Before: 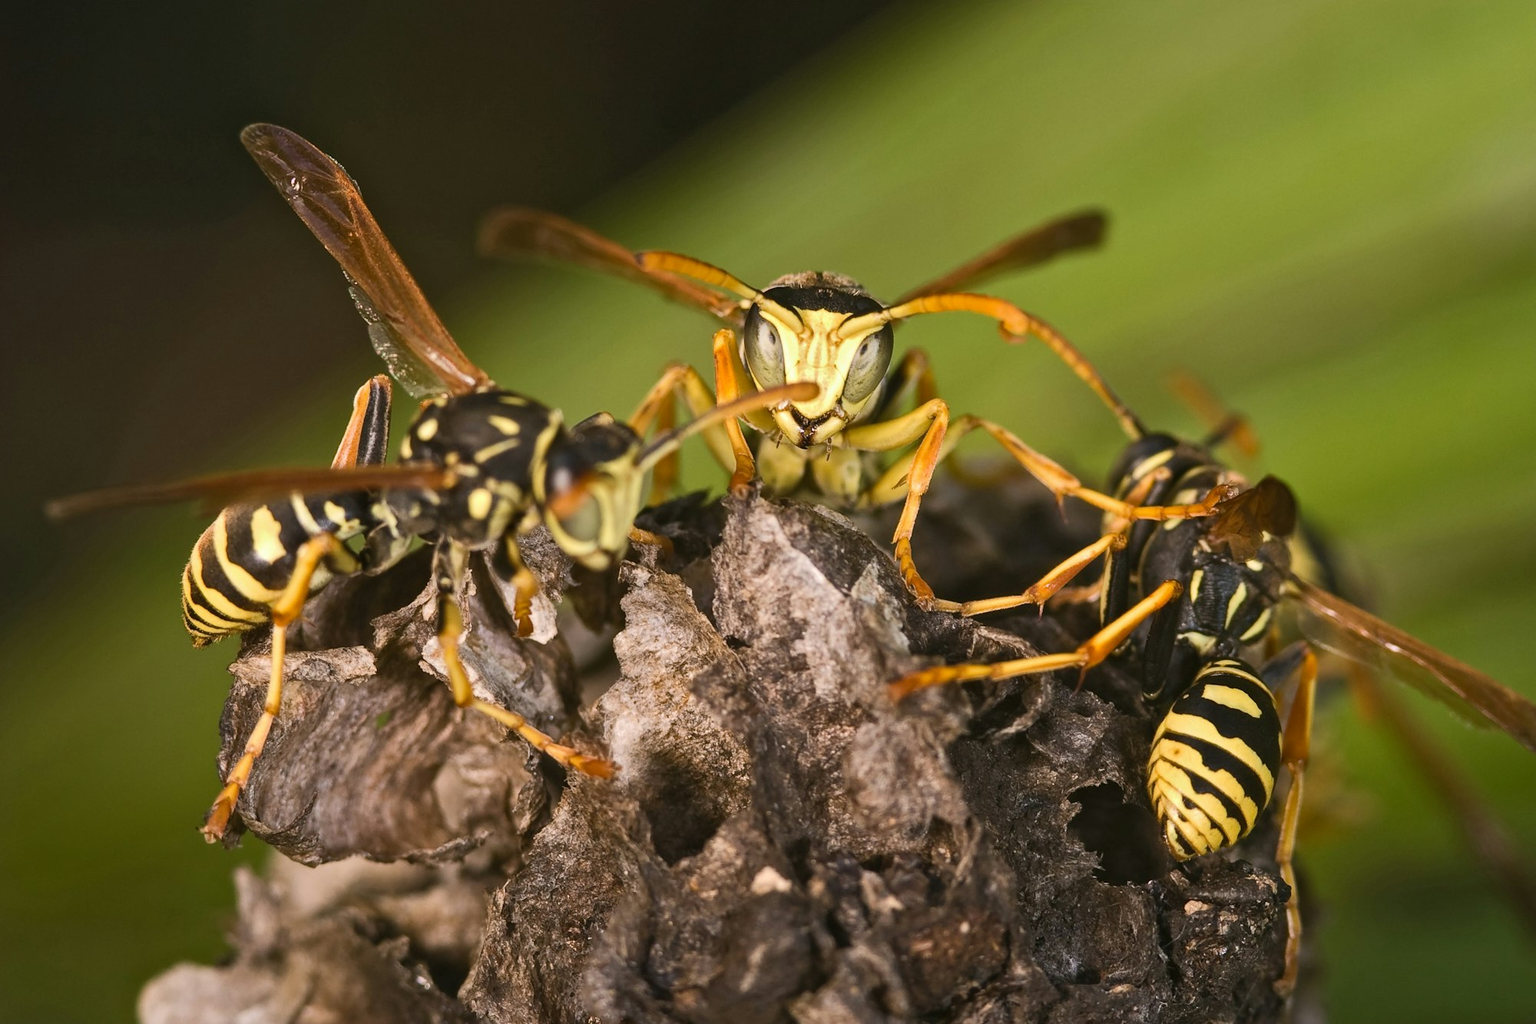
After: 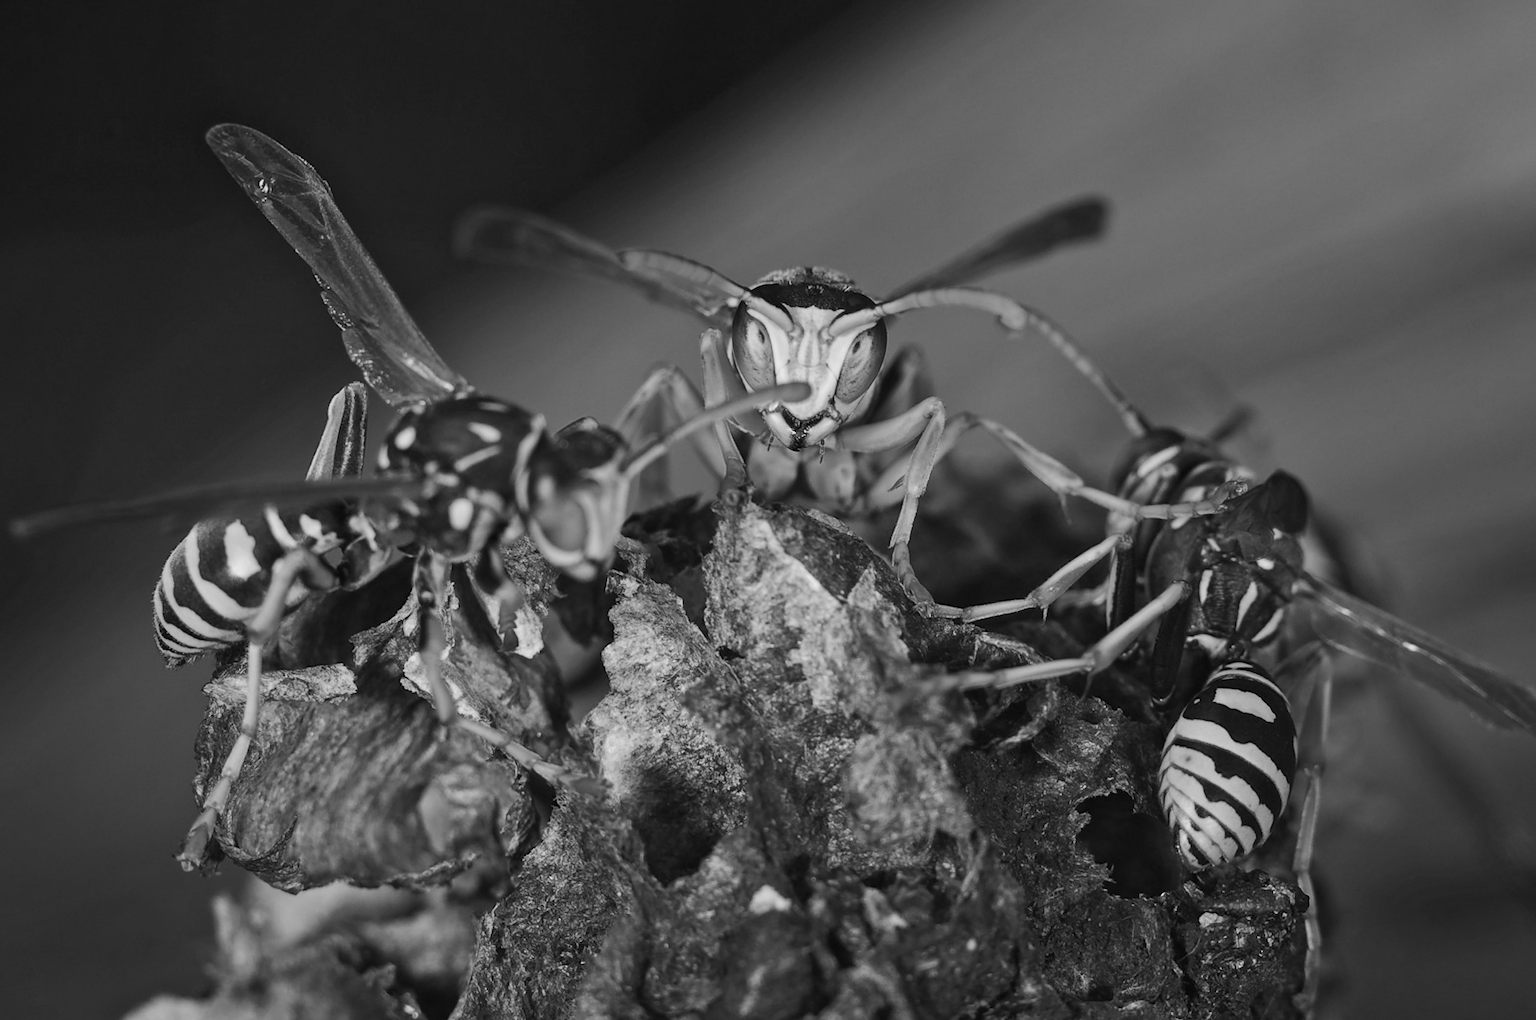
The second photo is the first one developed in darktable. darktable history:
crop and rotate: left 1.774%, right 0.633%, bottom 1.28%
color calibration: output gray [0.253, 0.26, 0.487, 0], gray › normalize channels true, illuminant same as pipeline (D50), adaptation XYZ, x 0.346, y 0.359, gamut compression 0
rotate and perspective: rotation -1°, crop left 0.011, crop right 0.989, crop top 0.025, crop bottom 0.975
